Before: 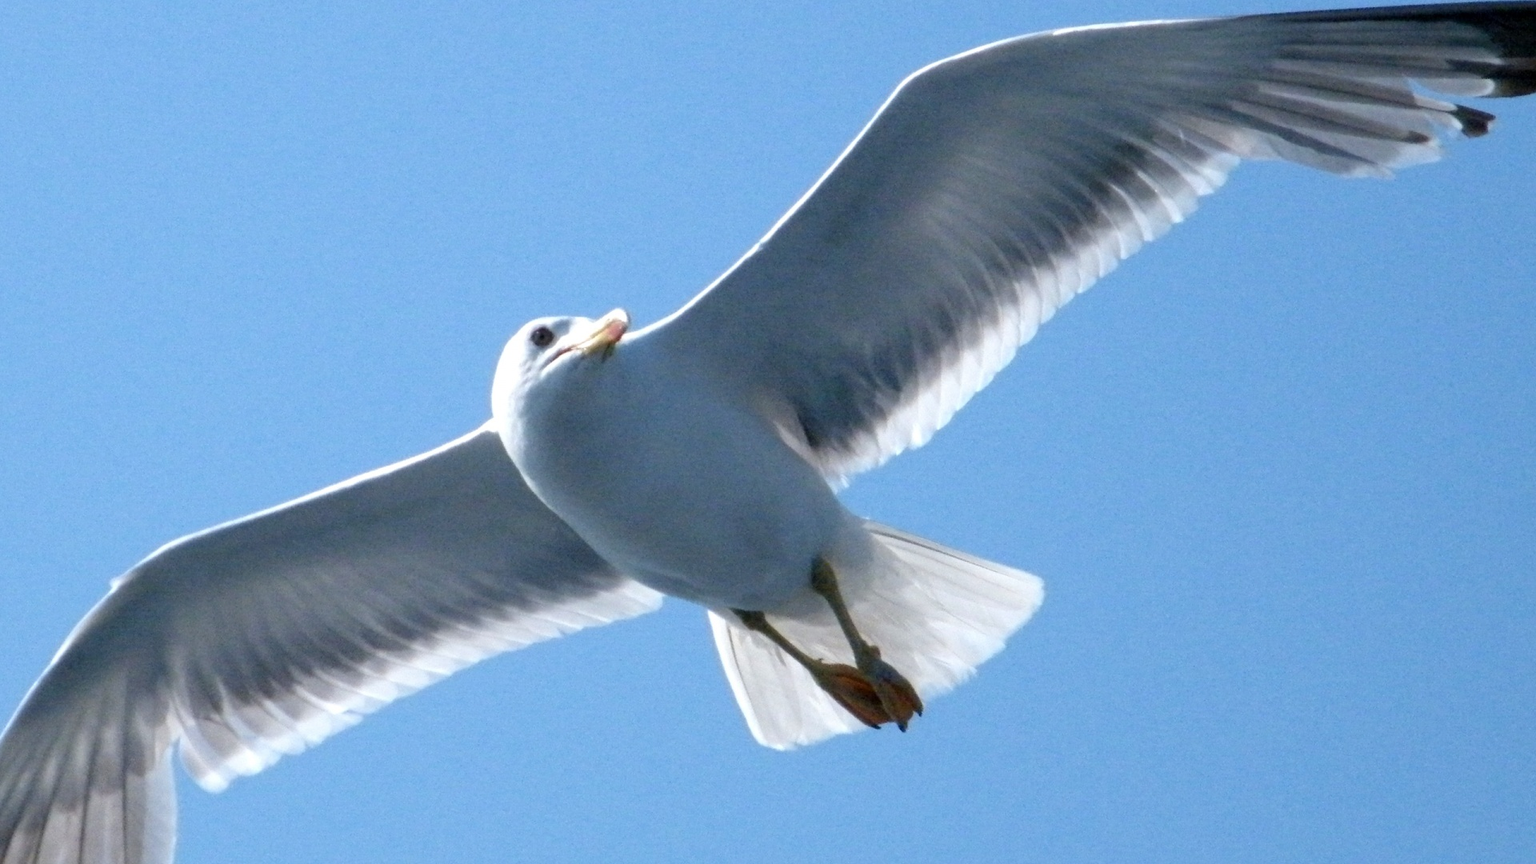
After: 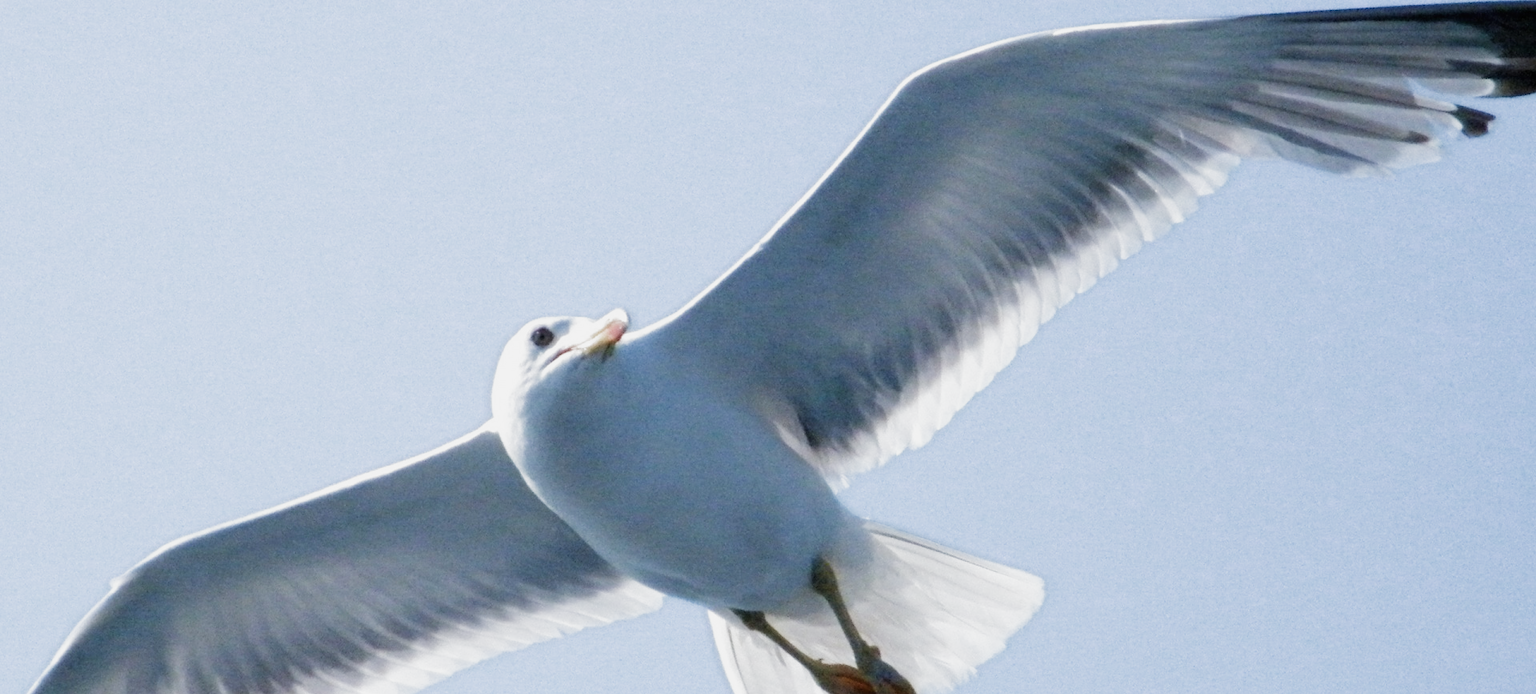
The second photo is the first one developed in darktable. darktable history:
tone equalizer: on, module defaults
filmic rgb: black relative exposure -11.37 EV, white relative exposure 3.26 EV, hardness 6.68, color science v5 (2021), contrast in shadows safe, contrast in highlights safe
crop: bottom 19.542%
exposure: black level correction 0, exposure 0.499 EV, compensate exposure bias true, compensate highlight preservation false
